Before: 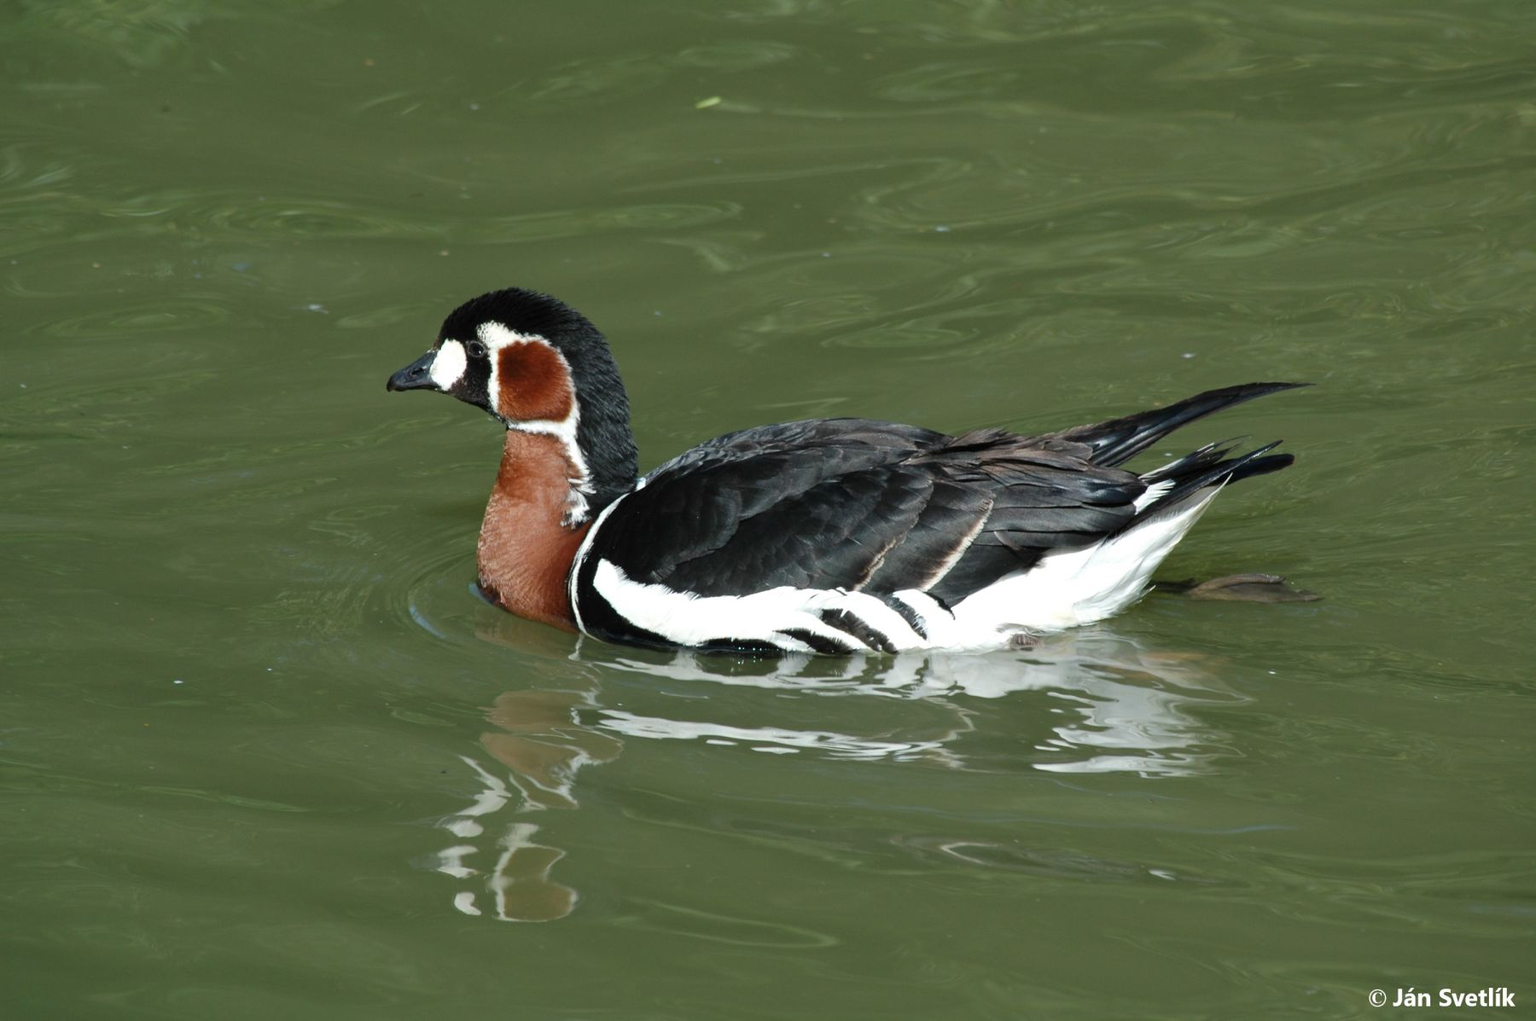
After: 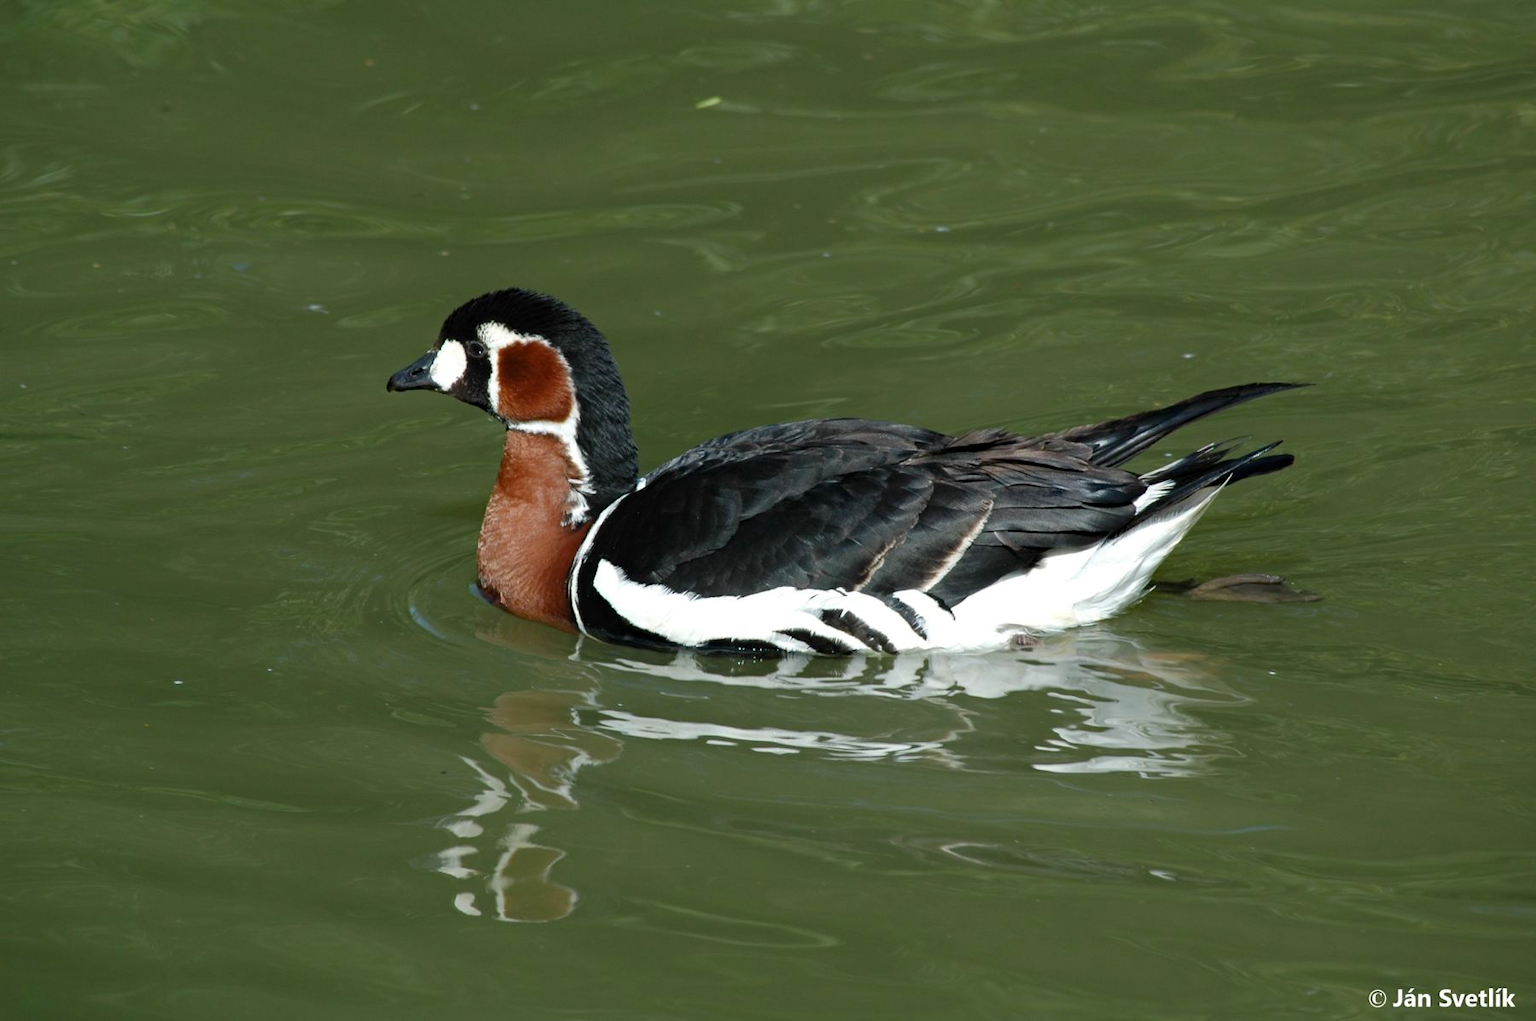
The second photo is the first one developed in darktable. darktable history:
shadows and highlights: shadows -54.3, highlights 86.09, soften with gaussian
haze removal: compatibility mode true, adaptive false
